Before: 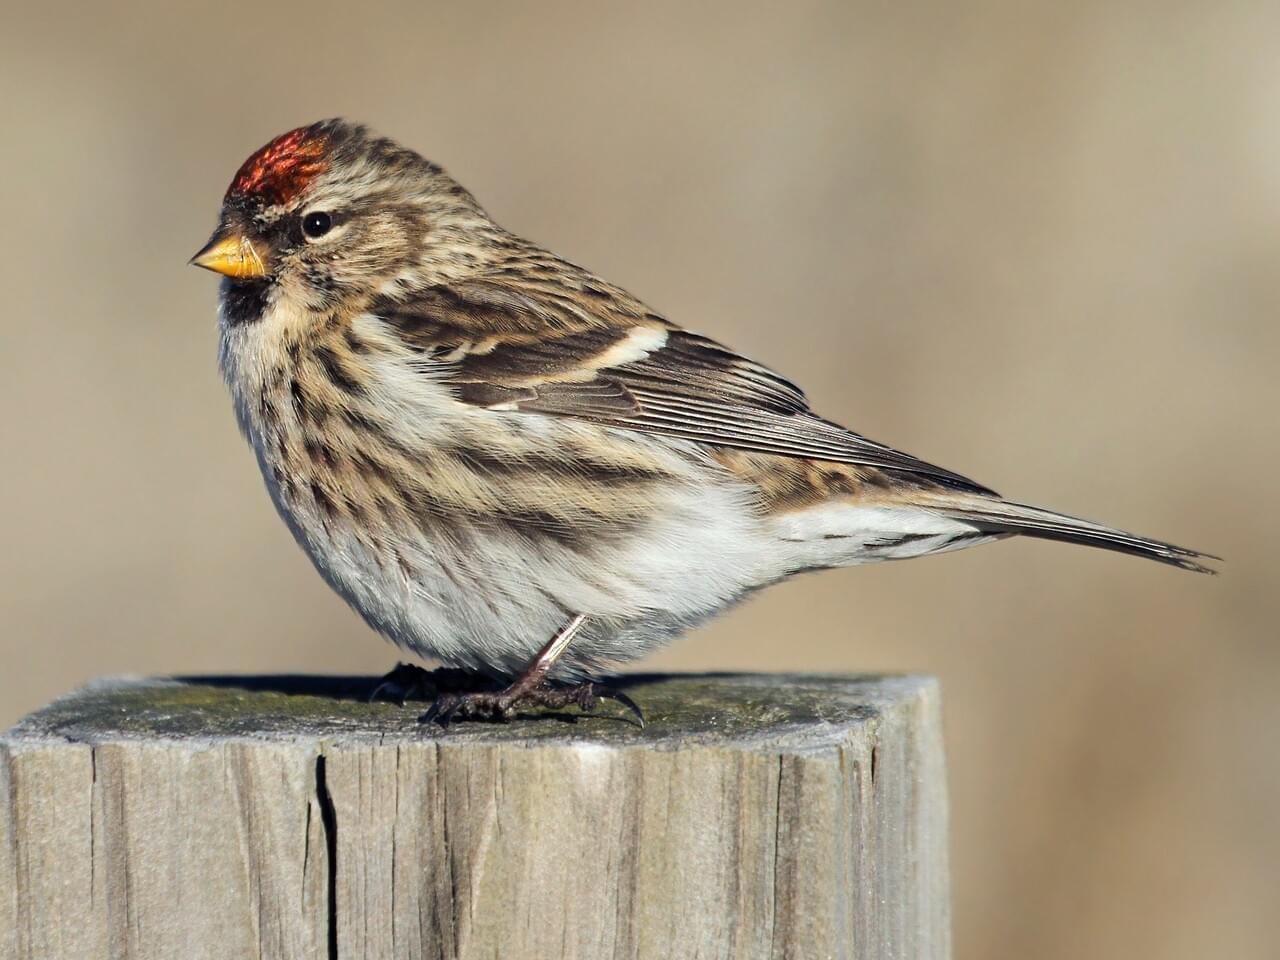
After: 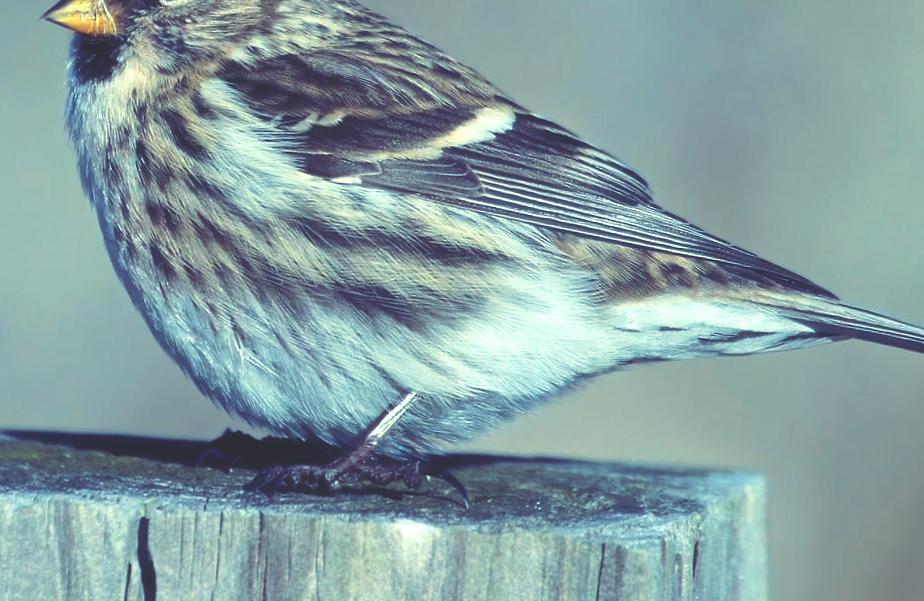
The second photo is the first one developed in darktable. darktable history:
rgb curve: curves: ch0 [(0, 0.186) (0.314, 0.284) (0.576, 0.466) (0.805, 0.691) (0.936, 0.886)]; ch1 [(0, 0.186) (0.314, 0.284) (0.581, 0.534) (0.771, 0.746) (0.936, 0.958)]; ch2 [(0, 0.216) (0.275, 0.39) (1, 1)], mode RGB, independent channels, compensate middle gray true, preserve colors none
haze removal: strength -0.1, adaptive false
exposure: black level correction 0.005, exposure 0.286 EV, compensate highlight preservation false
crop and rotate: angle -3.37°, left 9.79%, top 20.73%, right 12.42%, bottom 11.82%
